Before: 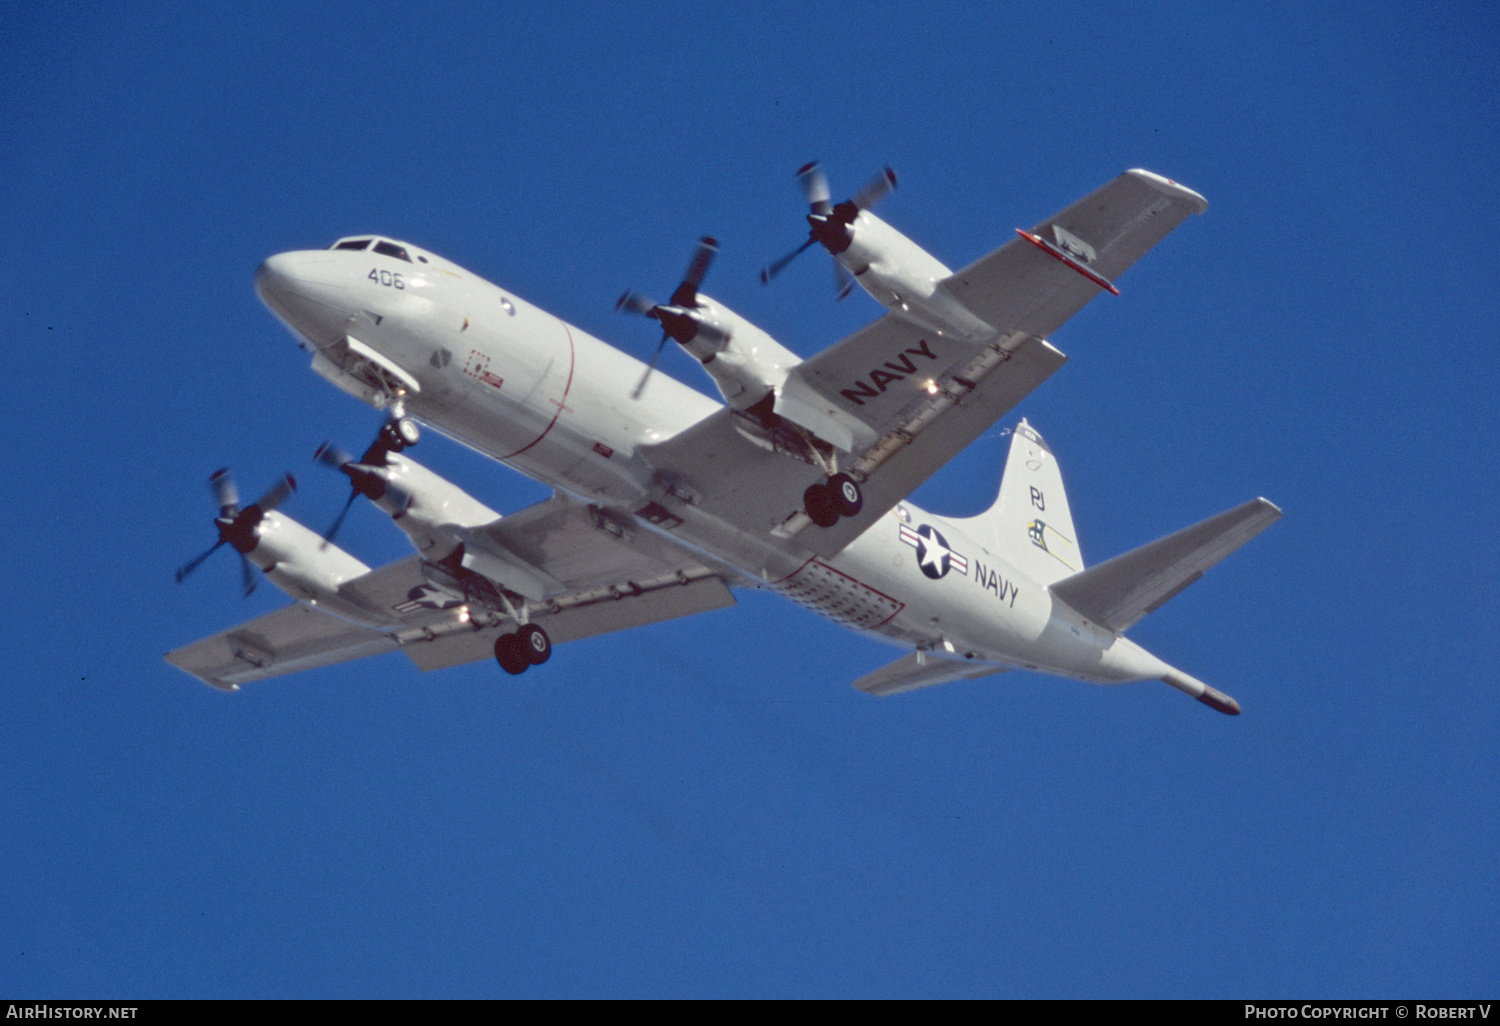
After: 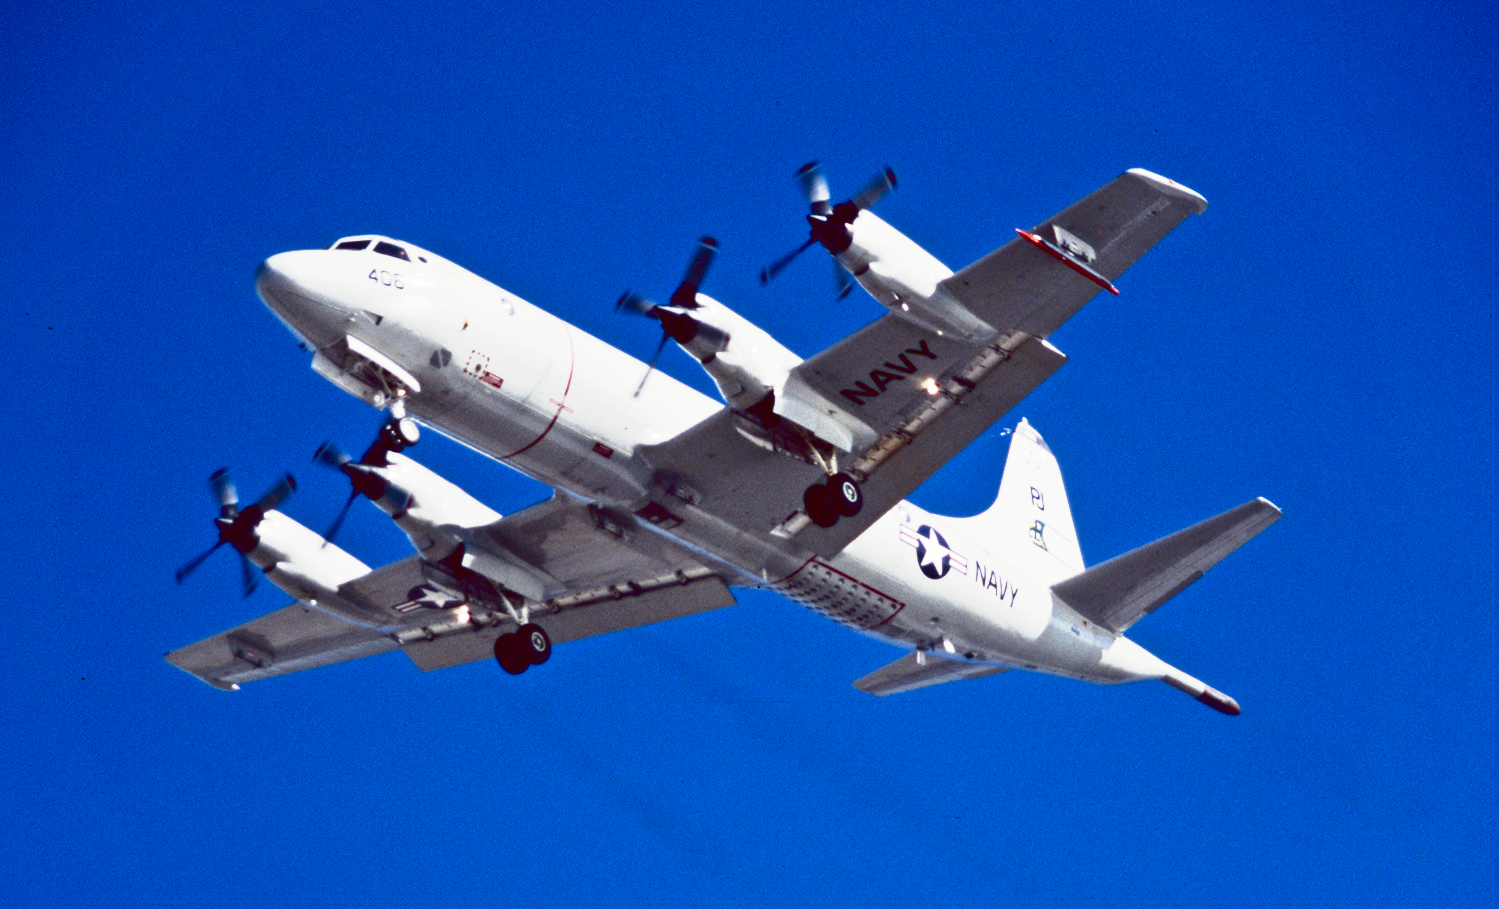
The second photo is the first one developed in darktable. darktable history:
contrast brightness saturation: contrast 0.189, brightness -0.239, saturation 0.108
tone curve: curves: ch0 [(0, 0) (0.003, 0.005) (0.011, 0.018) (0.025, 0.041) (0.044, 0.072) (0.069, 0.113) (0.1, 0.163) (0.136, 0.221) (0.177, 0.289) (0.224, 0.366) (0.277, 0.452) (0.335, 0.546) (0.399, 0.65) (0.468, 0.763) (0.543, 0.885) (0.623, 0.93) (0.709, 0.946) (0.801, 0.963) (0.898, 0.981) (1, 1)], preserve colors none
crop and rotate: top 0%, bottom 11.4%
